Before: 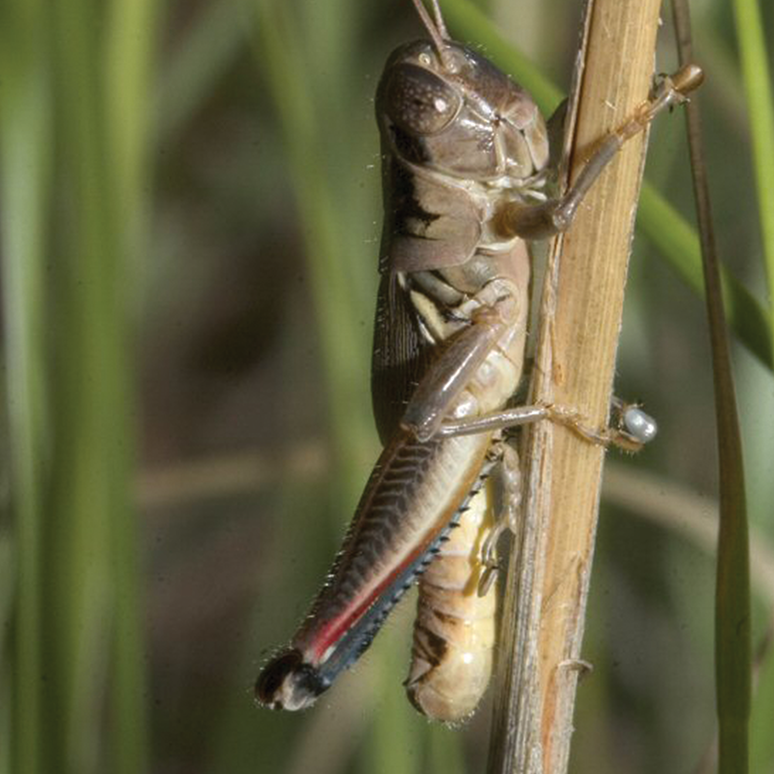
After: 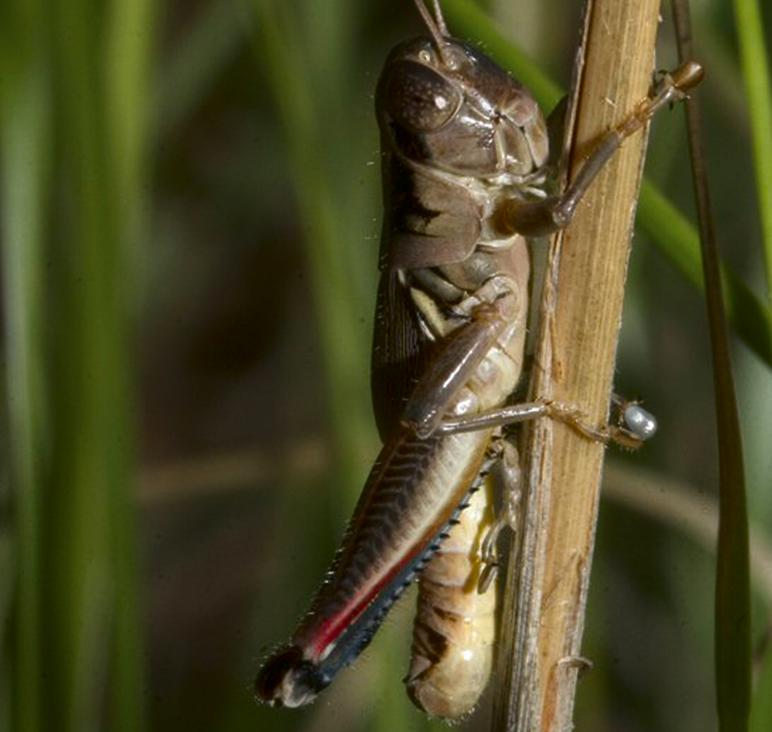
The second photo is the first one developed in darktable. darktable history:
contrast brightness saturation: brightness -0.217, saturation 0.085
crop: top 0.4%, right 0.258%, bottom 5.005%
